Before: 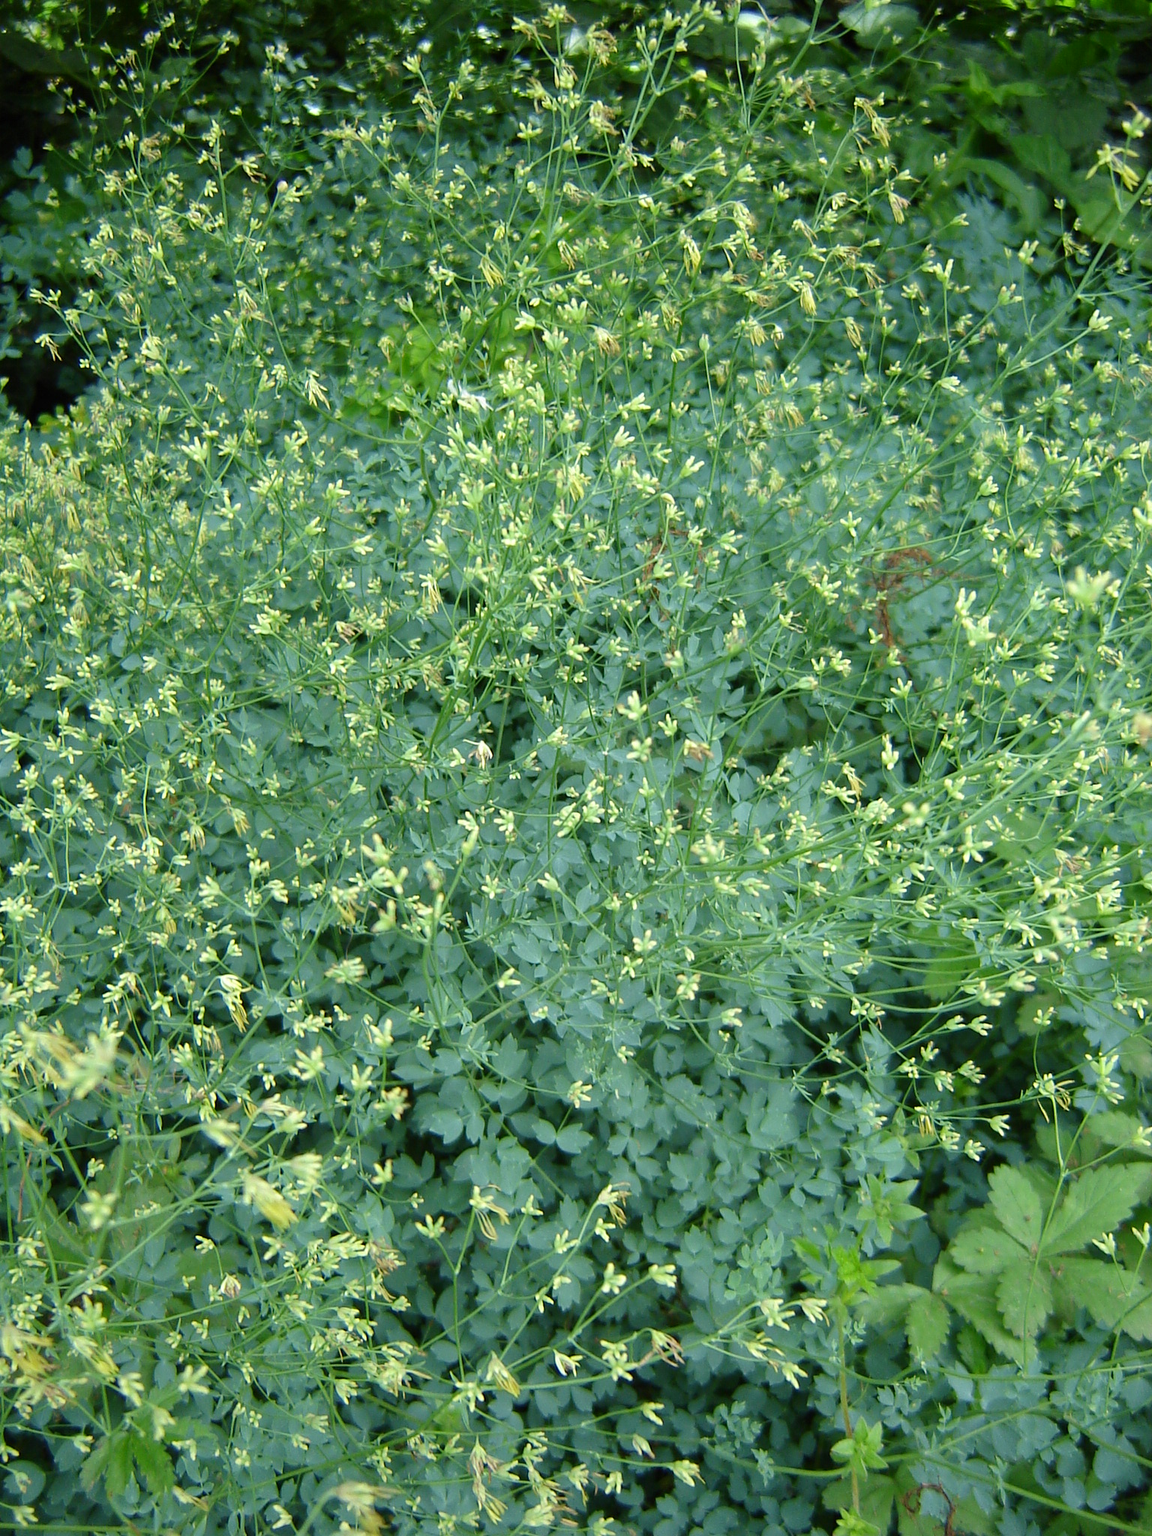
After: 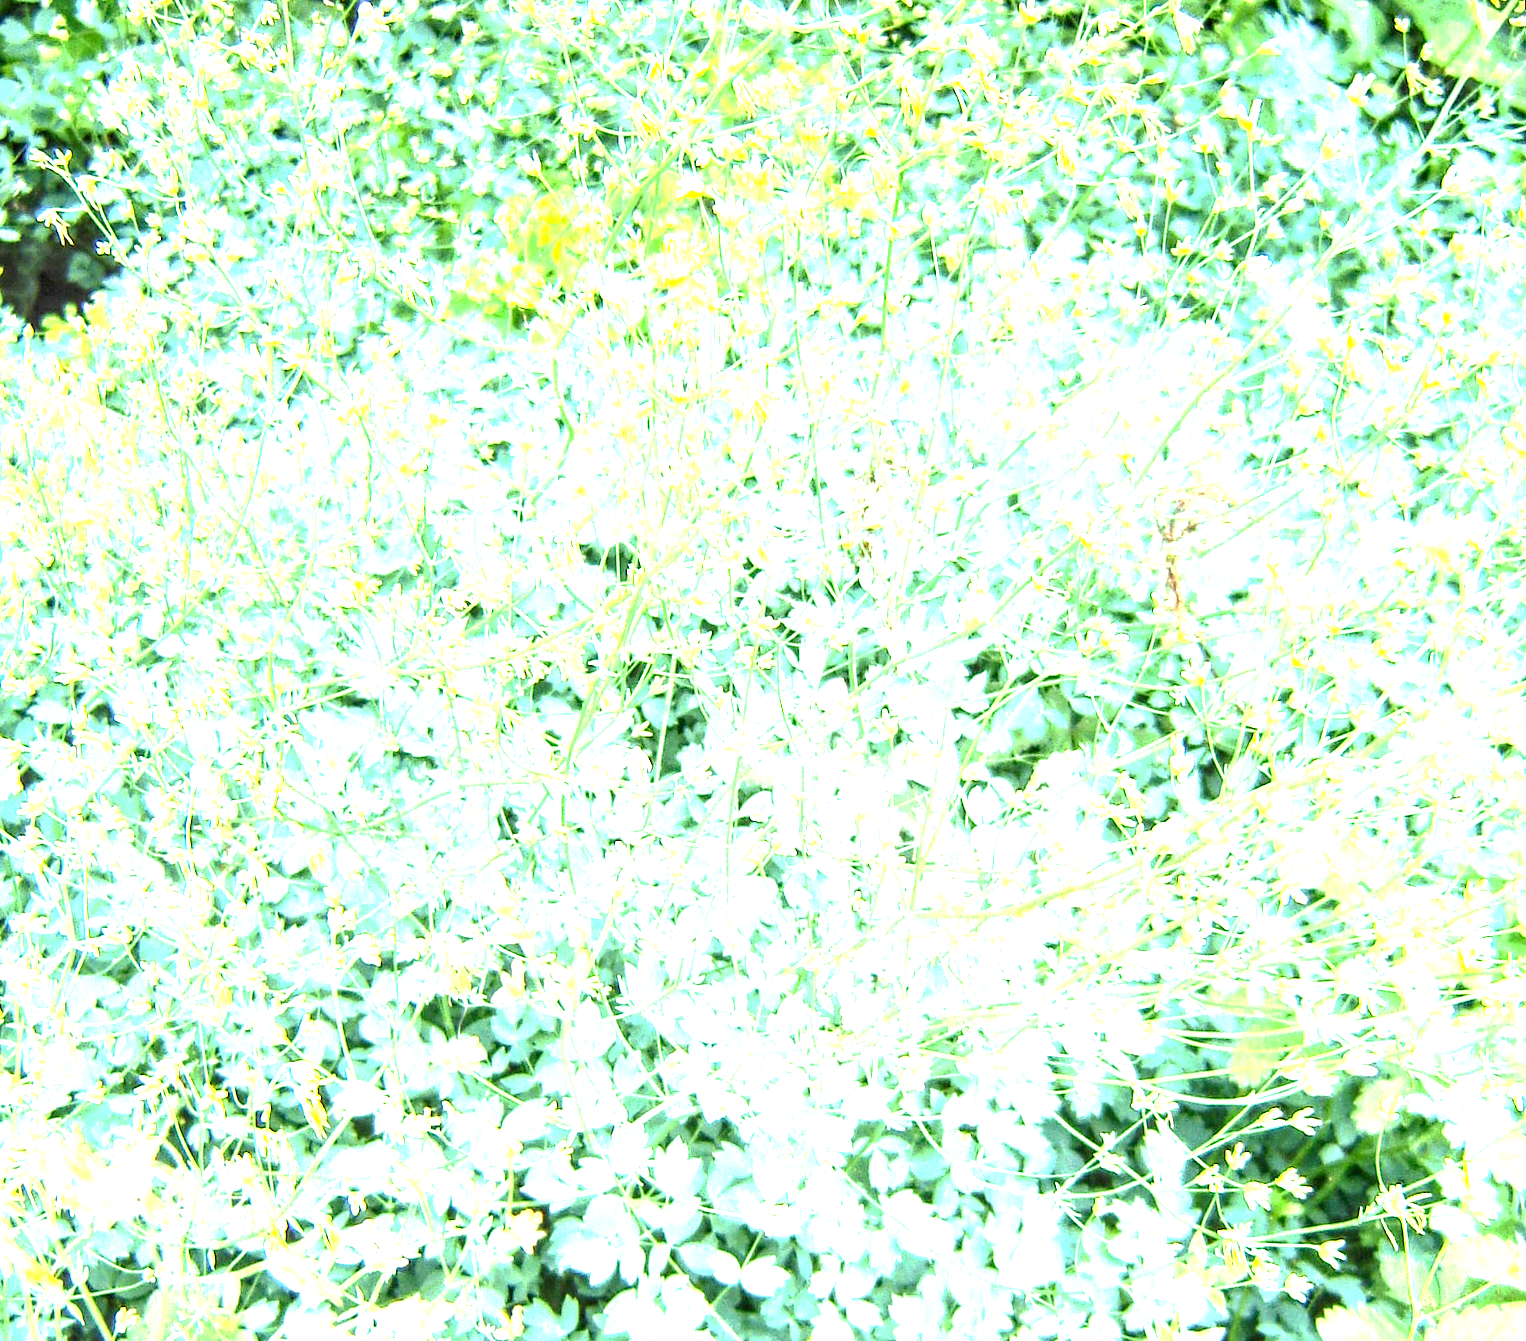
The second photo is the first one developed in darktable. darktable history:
local contrast: highlights 20%, detail 197%
exposure: exposure 3 EV, compensate highlight preservation false
crop: top 11.166%, bottom 22.168%
tone curve: curves: ch0 [(0, 0) (0.003, 0.018) (0.011, 0.024) (0.025, 0.038) (0.044, 0.067) (0.069, 0.098) (0.1, 0.13) (0.136, 0.165) (0.177, 0.205) (0.224, 0.249) (0.277, 0.304) (0.335, 0.365) (0.399, 0.432) (0.468, 0.505) (0.543, 0.579) (0.623, 0.652) (0.709, 0.725) (0.801, 0.802) (0.898, 0.876) (1, 1)], preserve colors none
rotate and perspective: rotation -0.45°, automatic cropping original format, crop left 0.008, crop right 0.992, crop top 0.012, crop bottom 0.988
